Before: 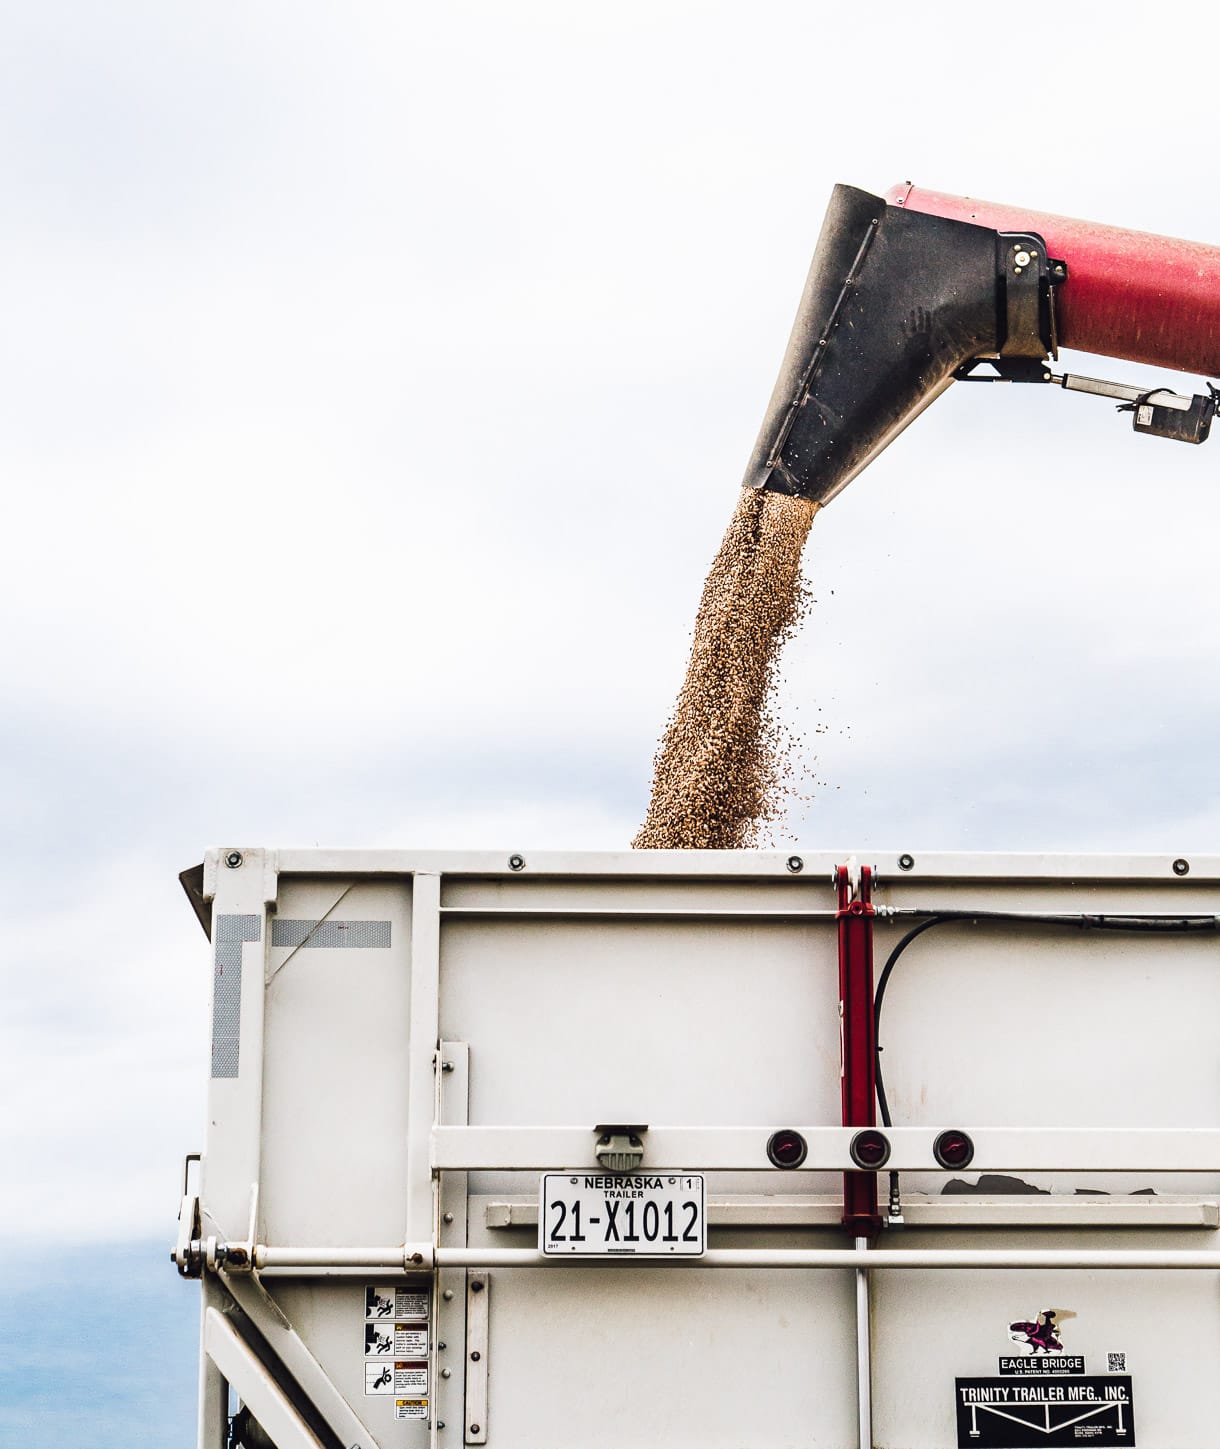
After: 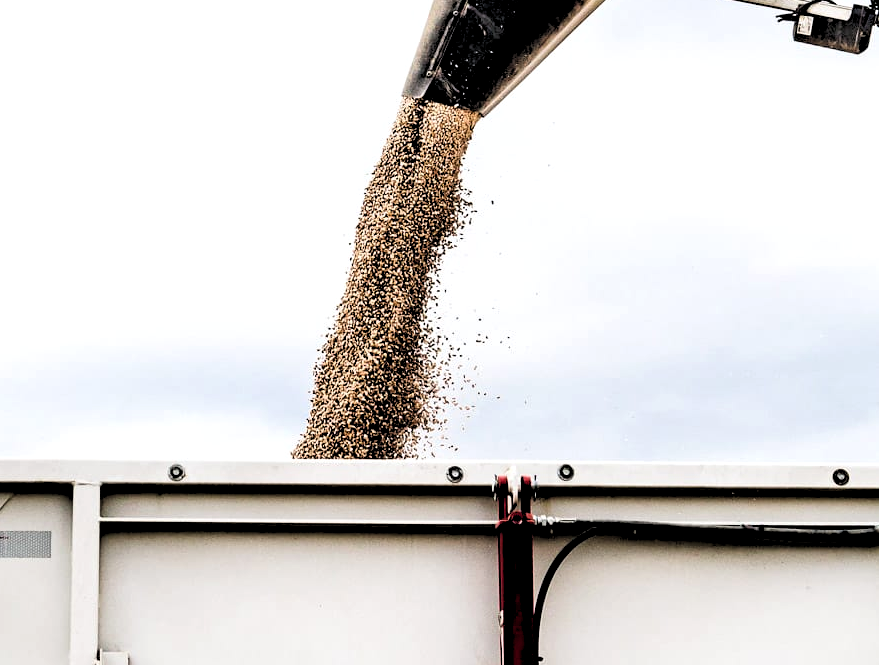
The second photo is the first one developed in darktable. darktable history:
rgb levels: levels [[0.034, 0.472, 0.904], [0, 0.5, 1], [0, 0.5, 1]]
crop and rotate: left 27.938%, top 27.046%, bottom 27.046%
